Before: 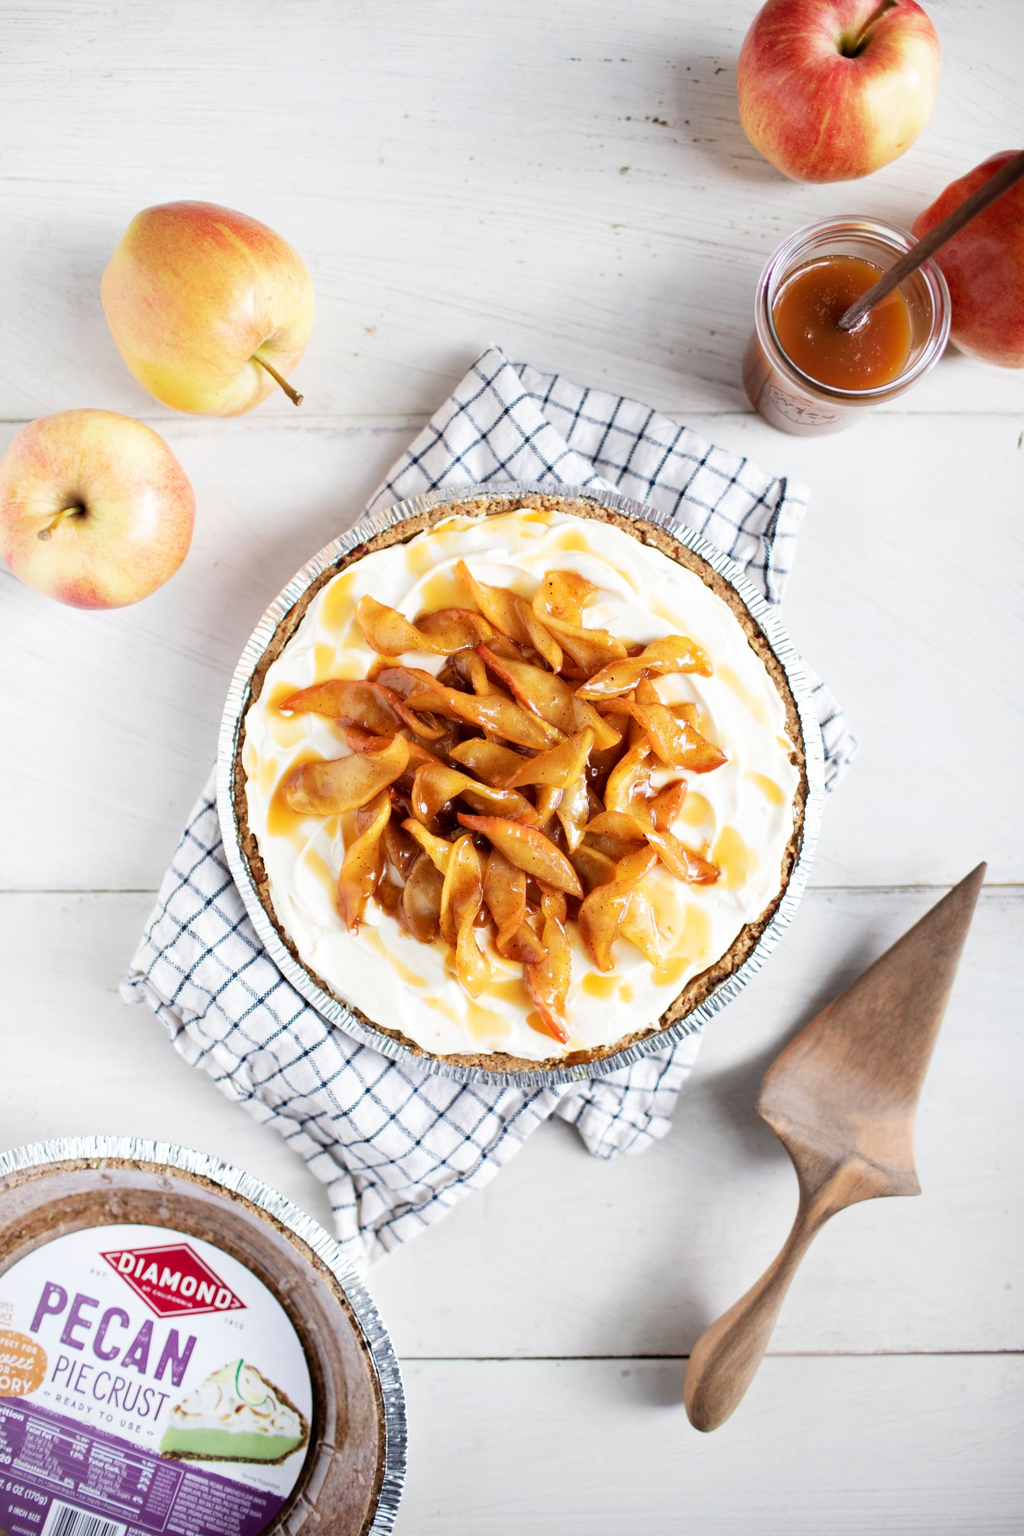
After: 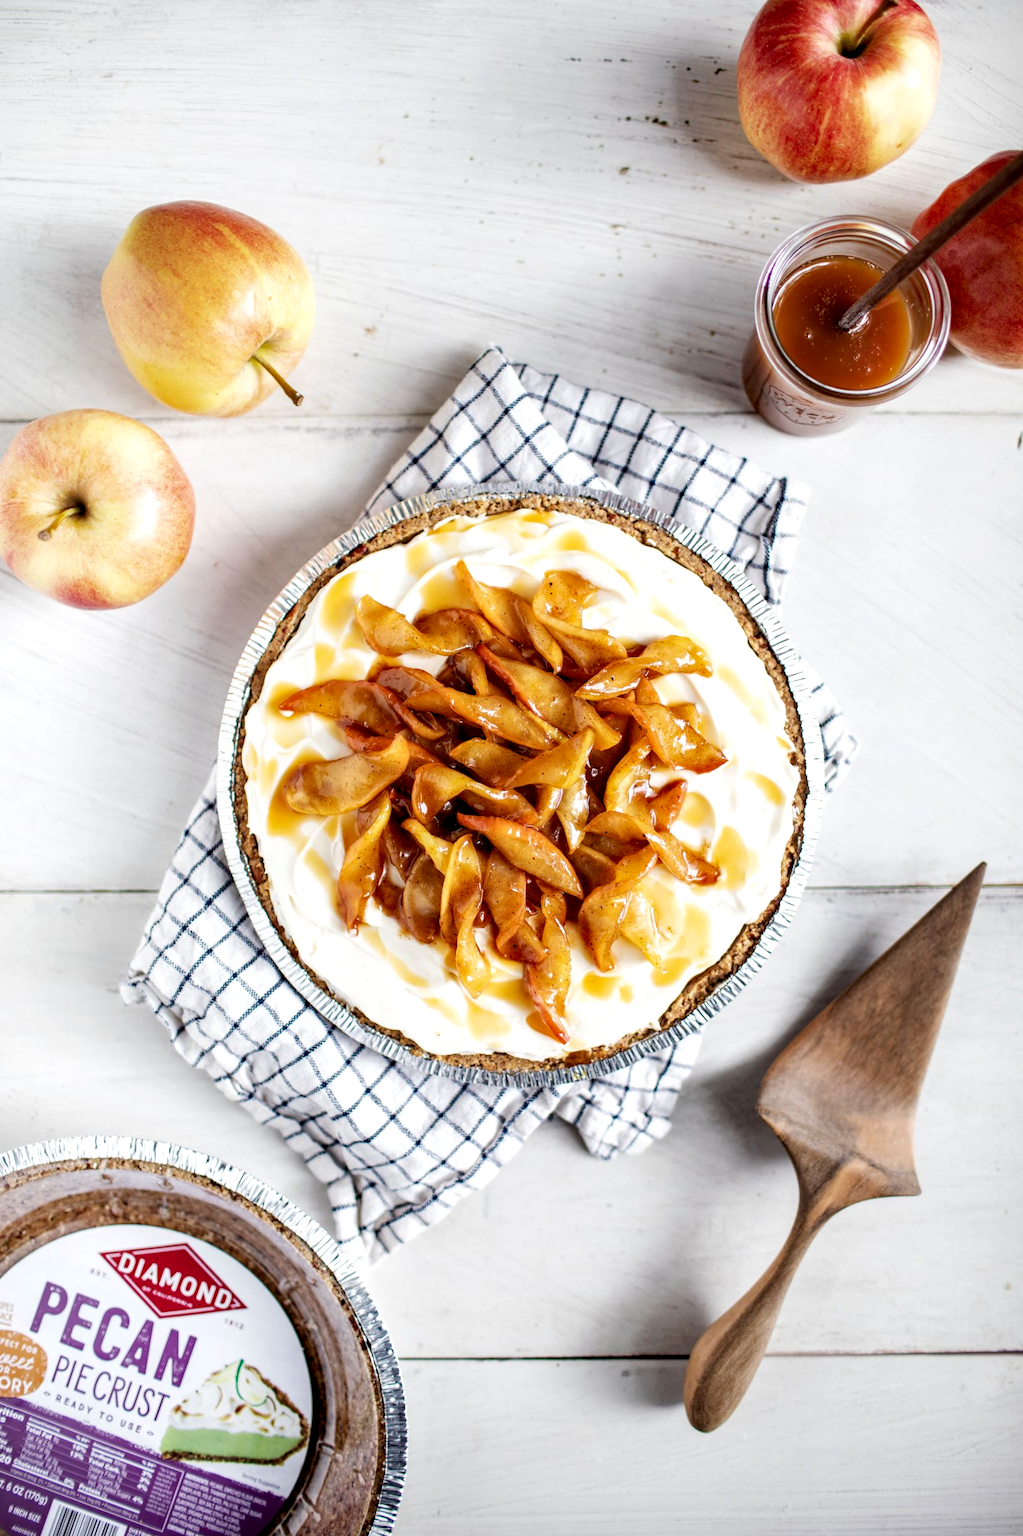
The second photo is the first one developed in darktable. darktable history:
local contrast: detail 150%
haze removal: compatibility mode true, adaptive false
